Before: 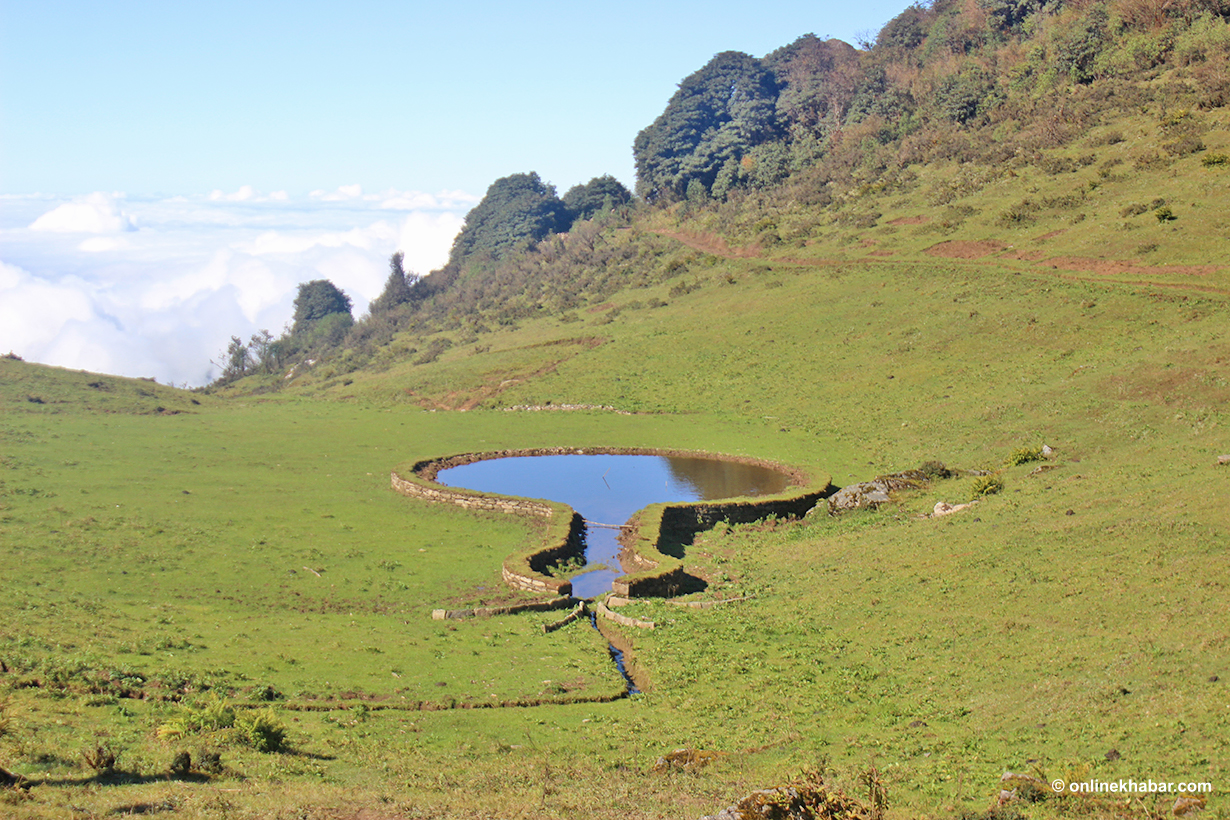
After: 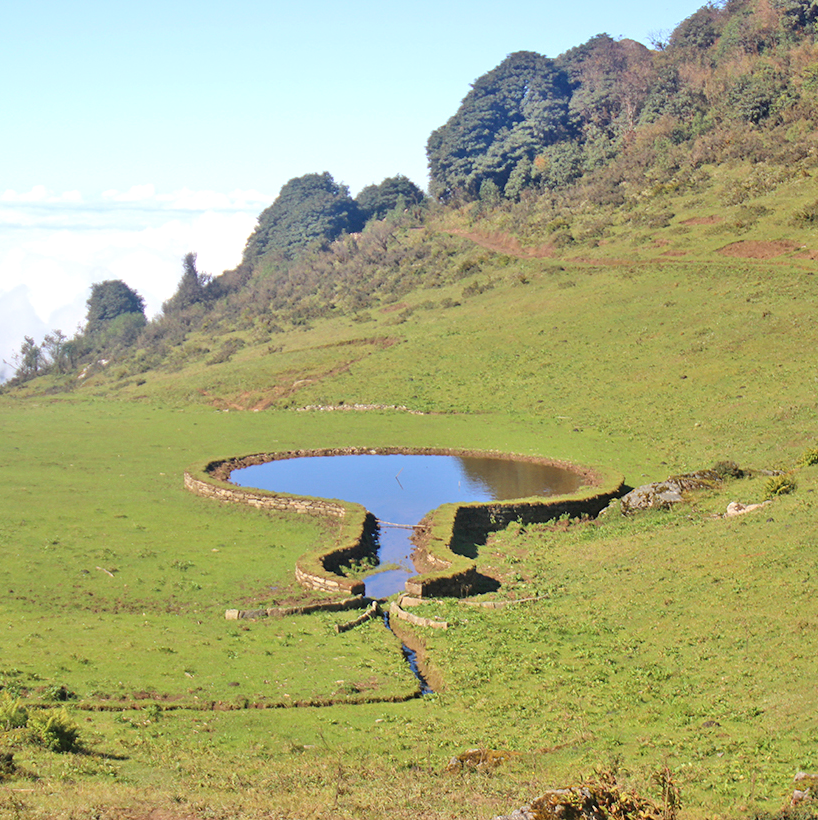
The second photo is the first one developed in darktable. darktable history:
crop: left 16.899%, right 16.556%
exposure: exposure 0.2 EV, compensate highlight preservation false
